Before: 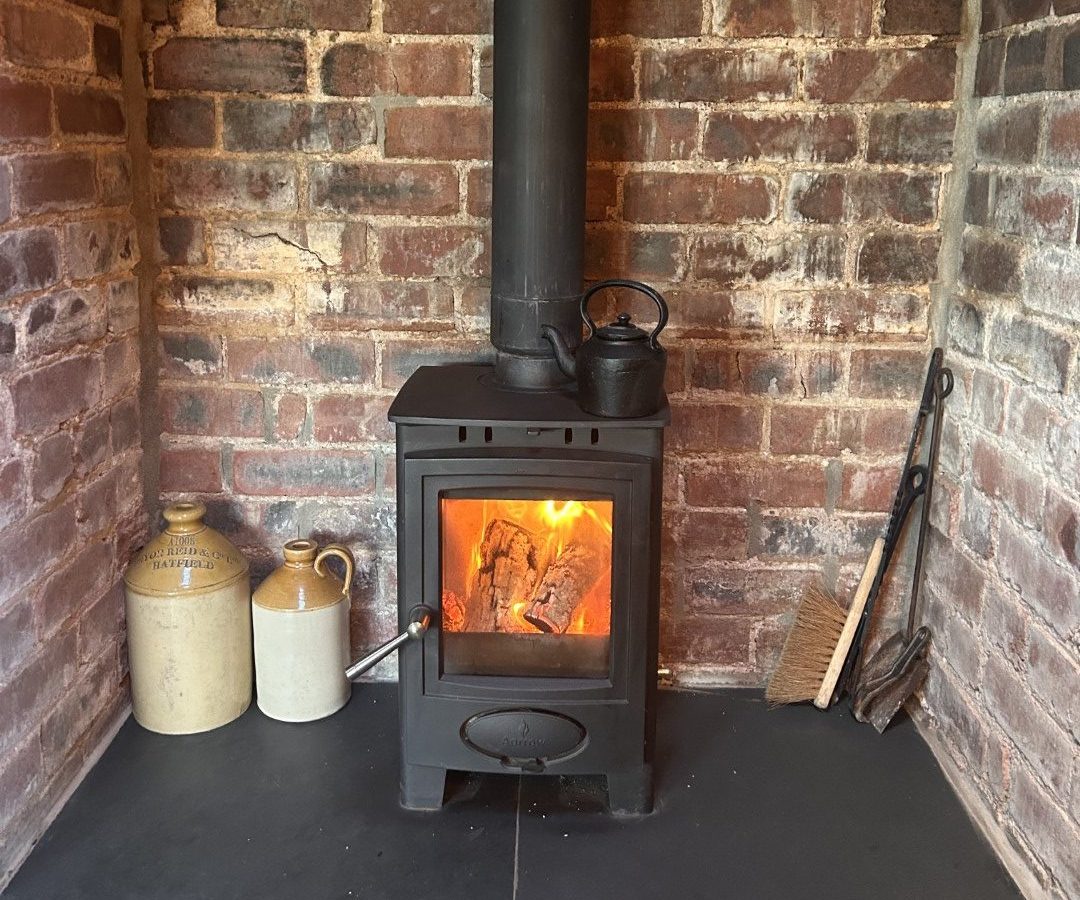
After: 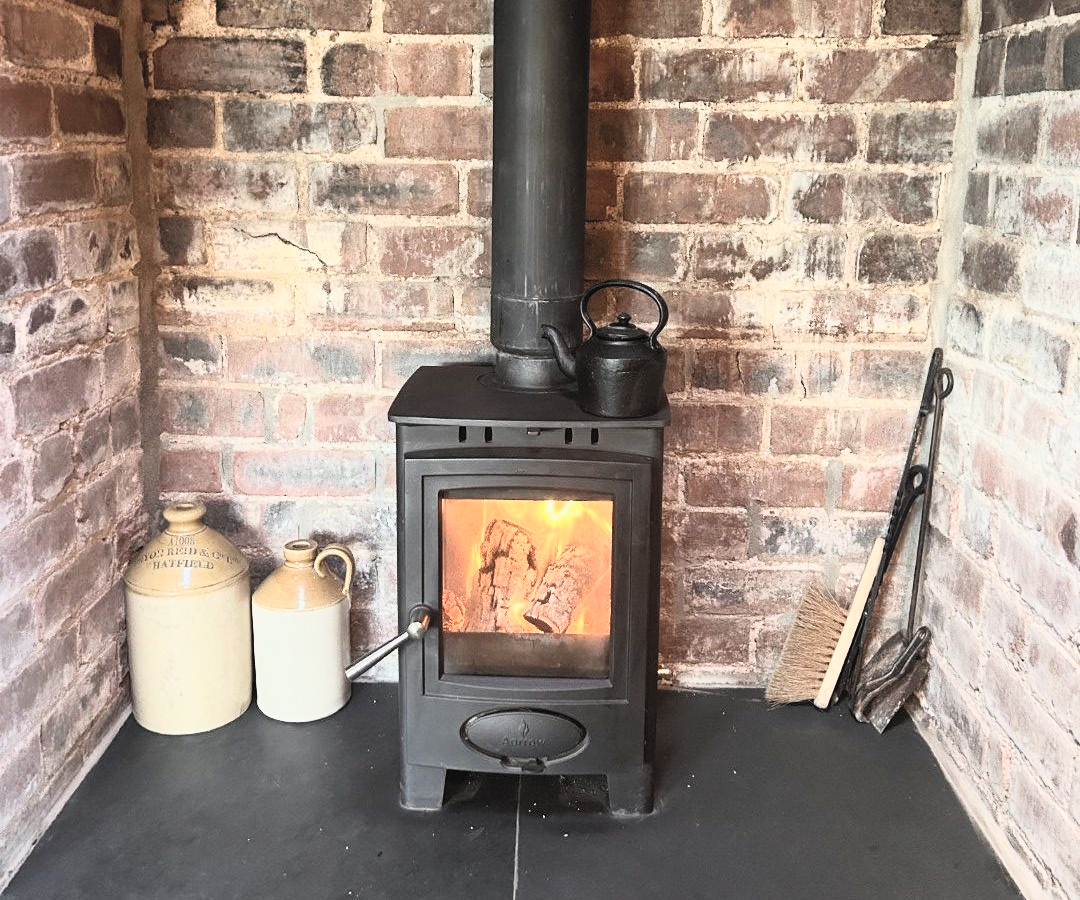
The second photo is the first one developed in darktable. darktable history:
contrast brightness saturation: contrast 0.438, brightness 0.564, saturation -0.205
filmic rgb: black relative exposure -7.65 EV, white relative exposure 4.56 EV, hardness 3.61, color science v6 (2022), iterations of high-quality reconstruction 0
